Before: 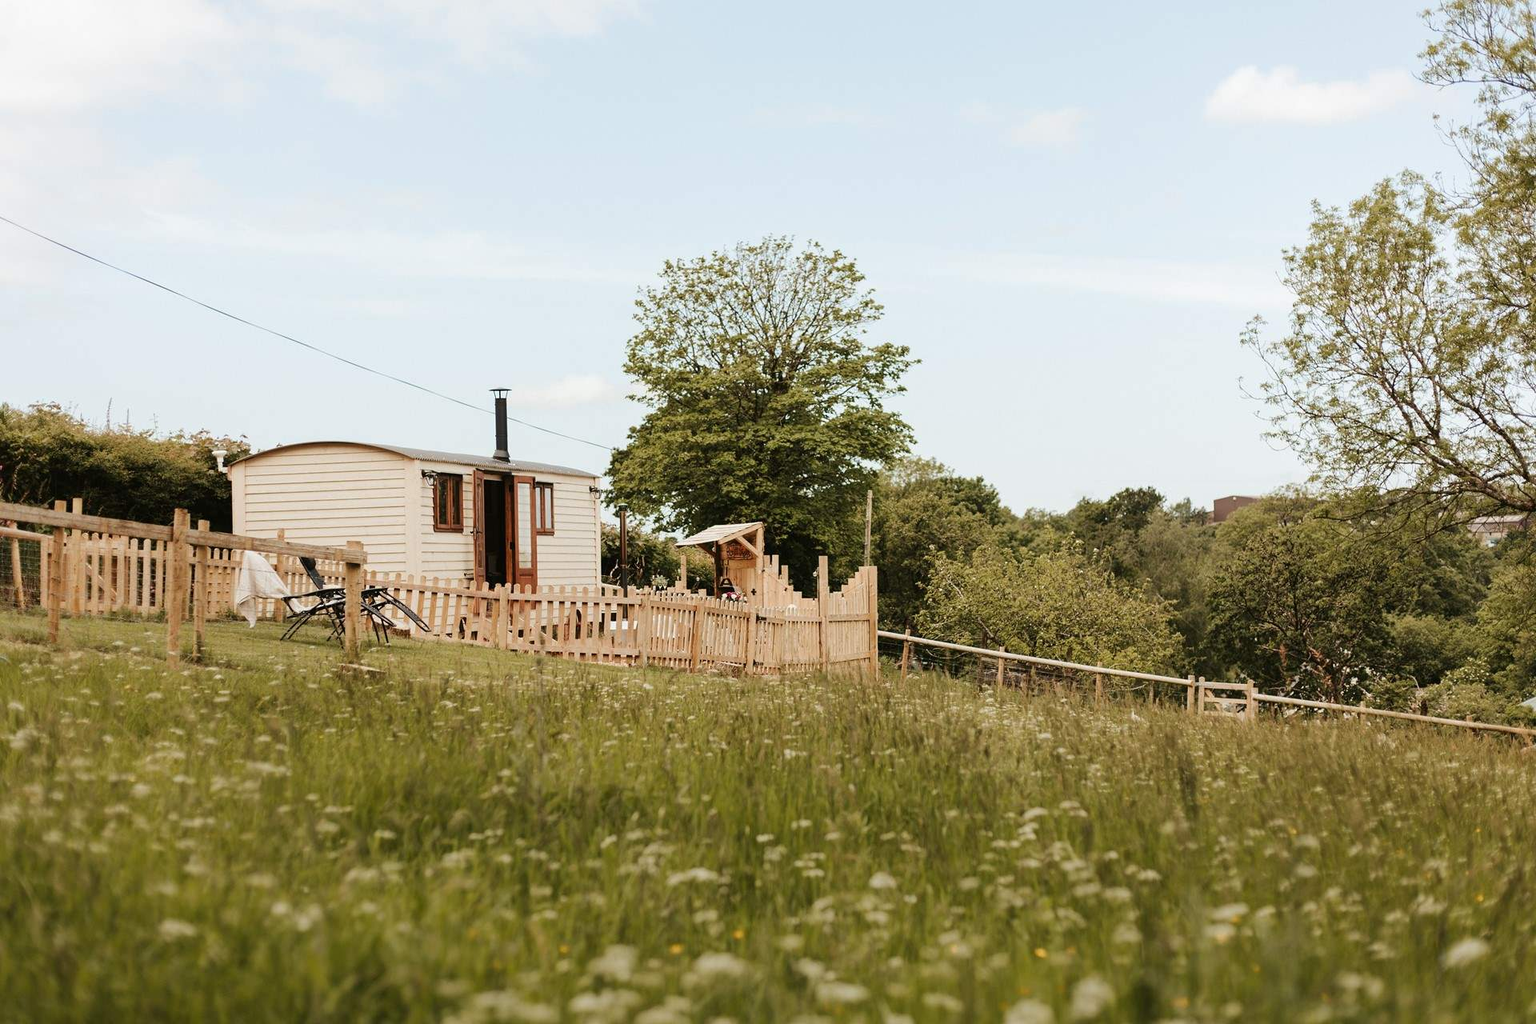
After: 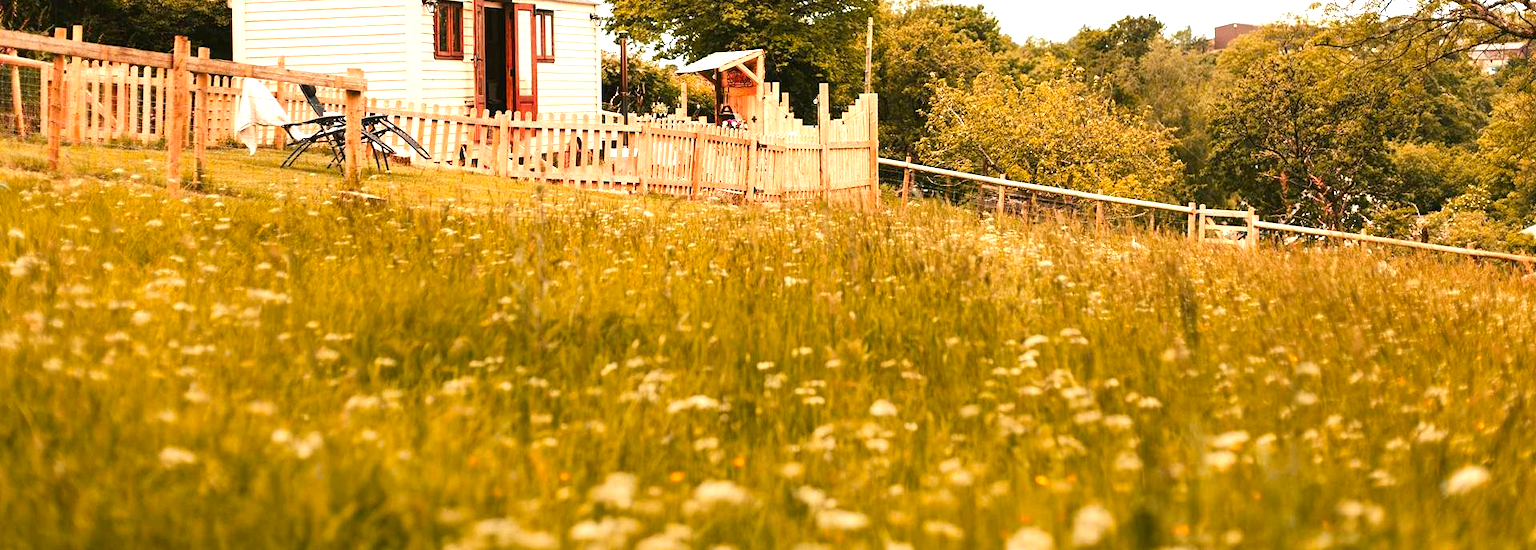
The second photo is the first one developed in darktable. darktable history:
color correction: highlights a* 3.84, highlights b* 5.07
color balance rgb: perceptual saturation grading › global saturation 20%, global vibrance 20%
crop and rotate: top 46.237%
color zones: curves: ch1 [(0.309, 0.524) (0.41, 0.329) (0.508, 0.509)]; ch2 [(0.25, 0.457) (0.75, 0.5)]
exposure: exposure 1.061 EV, compensate highlight preservation false
